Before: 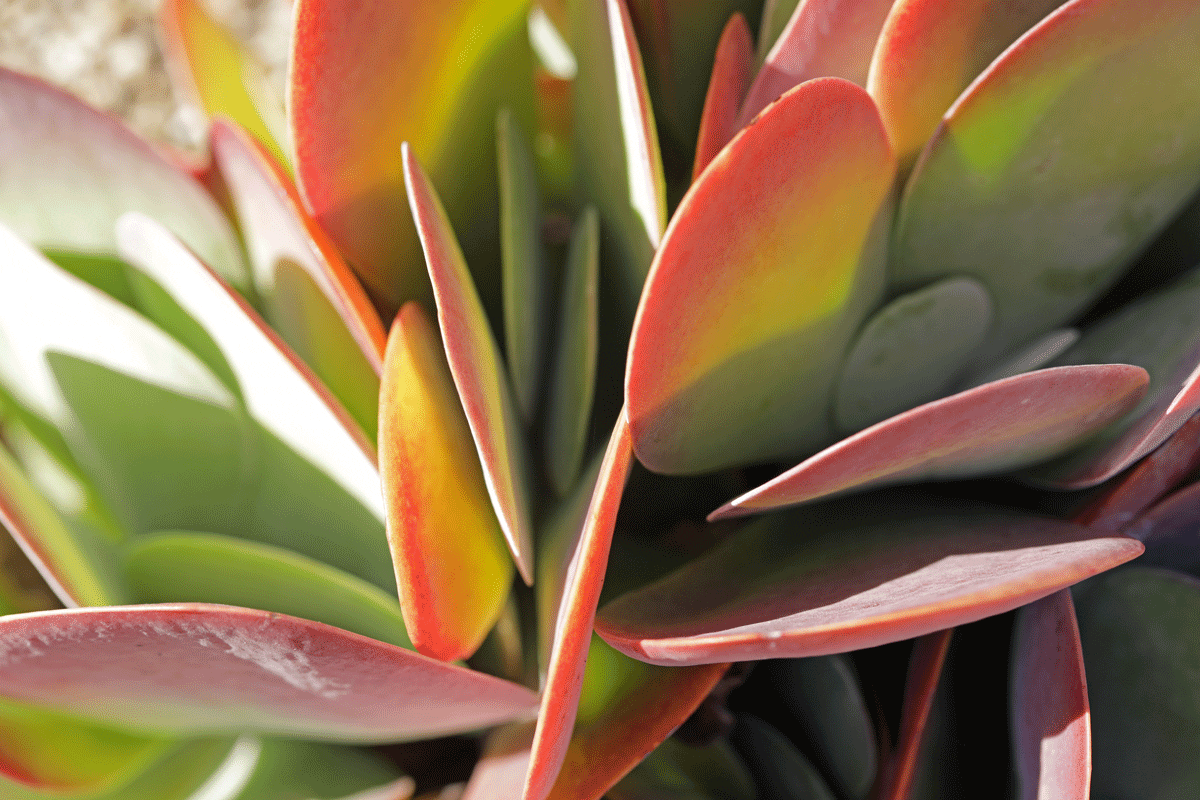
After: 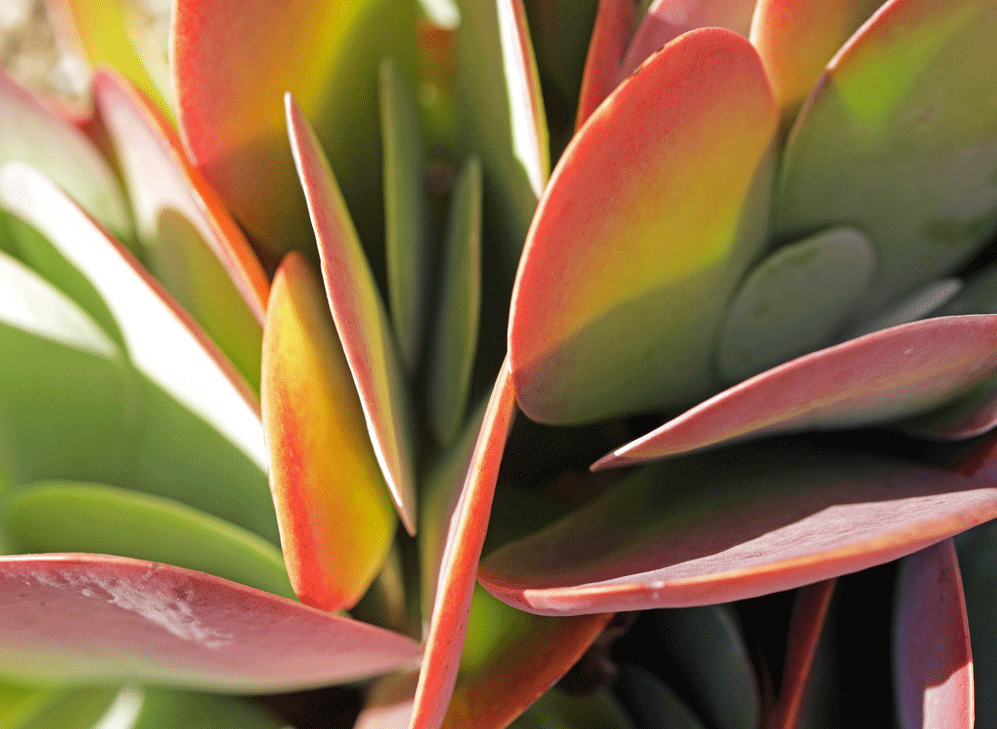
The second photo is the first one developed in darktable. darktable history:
crop: left 9.802%, top 6.303%, right 7.041%, bottom 2.484%
velvia: on, module defaults
